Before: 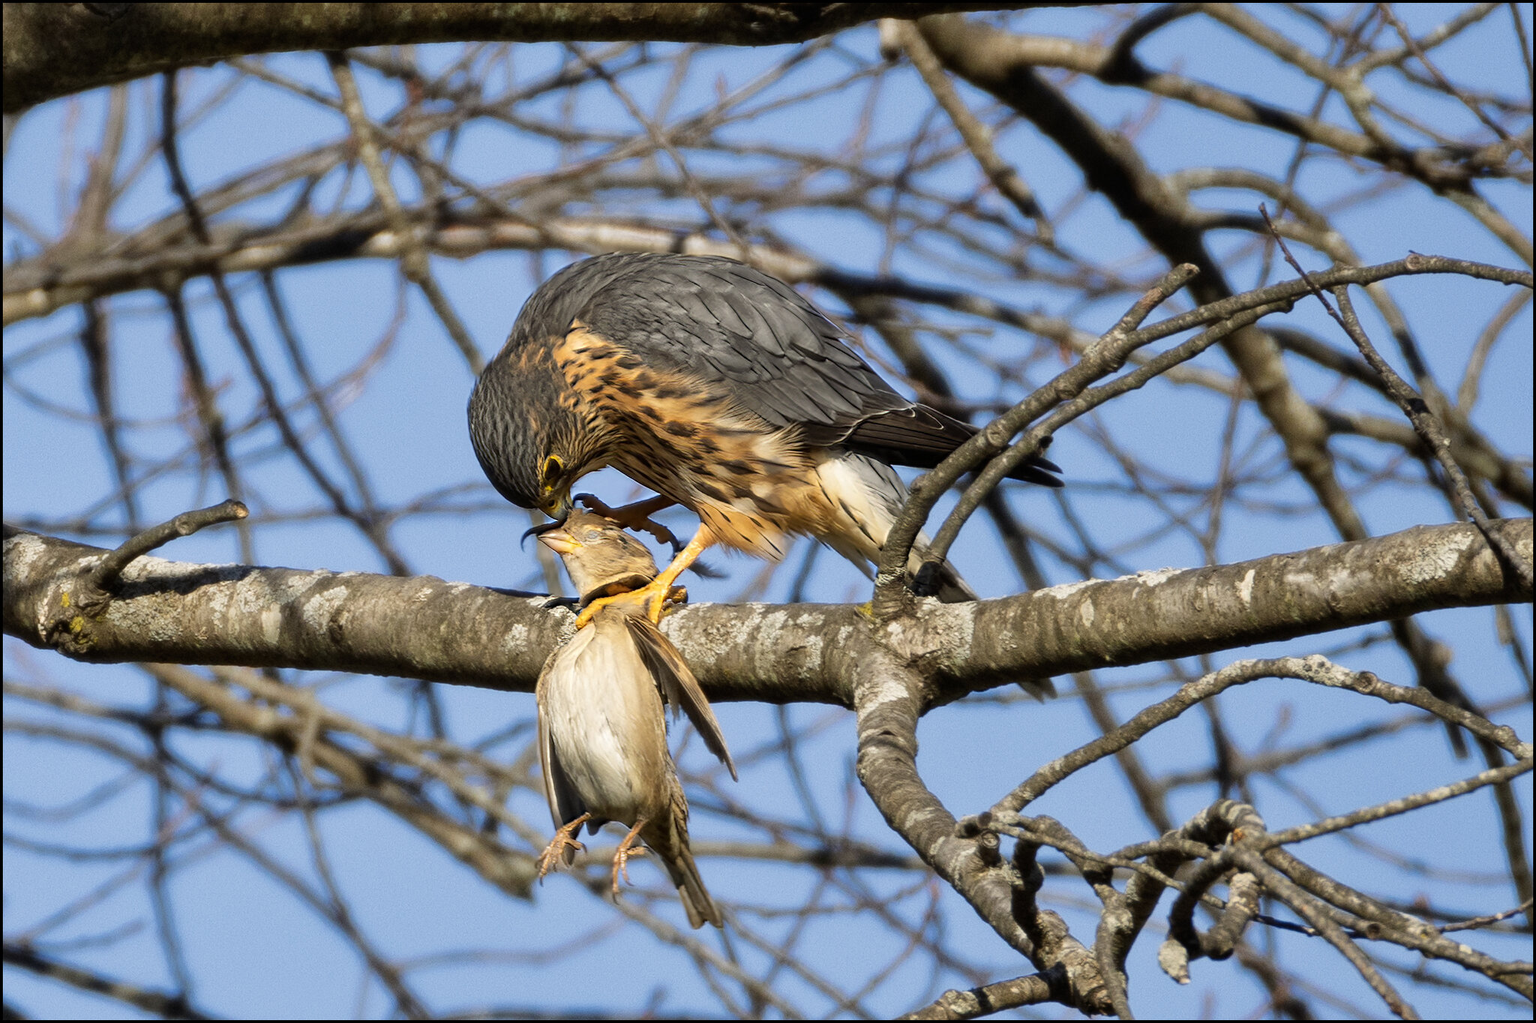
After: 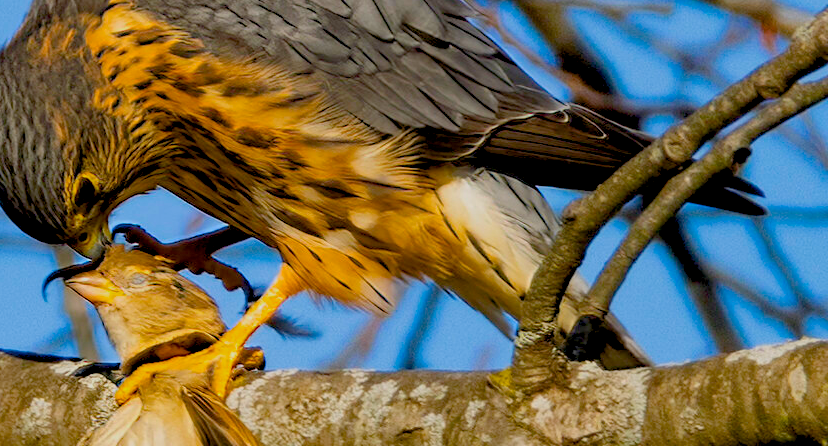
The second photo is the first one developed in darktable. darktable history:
crop: left 31.861%, top 31.865%, right 27.709%, bottom 35.377%
haze removal: compatibility mode true, adaptive false
local contrast: mode bilateral grid, contrast 10, coarseness 25, detail 115%, midtone range 0.2
color balance rgb: global offset › luminance -0.903%, perceptual saturation grading › global saturation 36.433%, perceptual saturation grading › shadows 34.499%, hue shift -1.52°, contrast -21.273%
